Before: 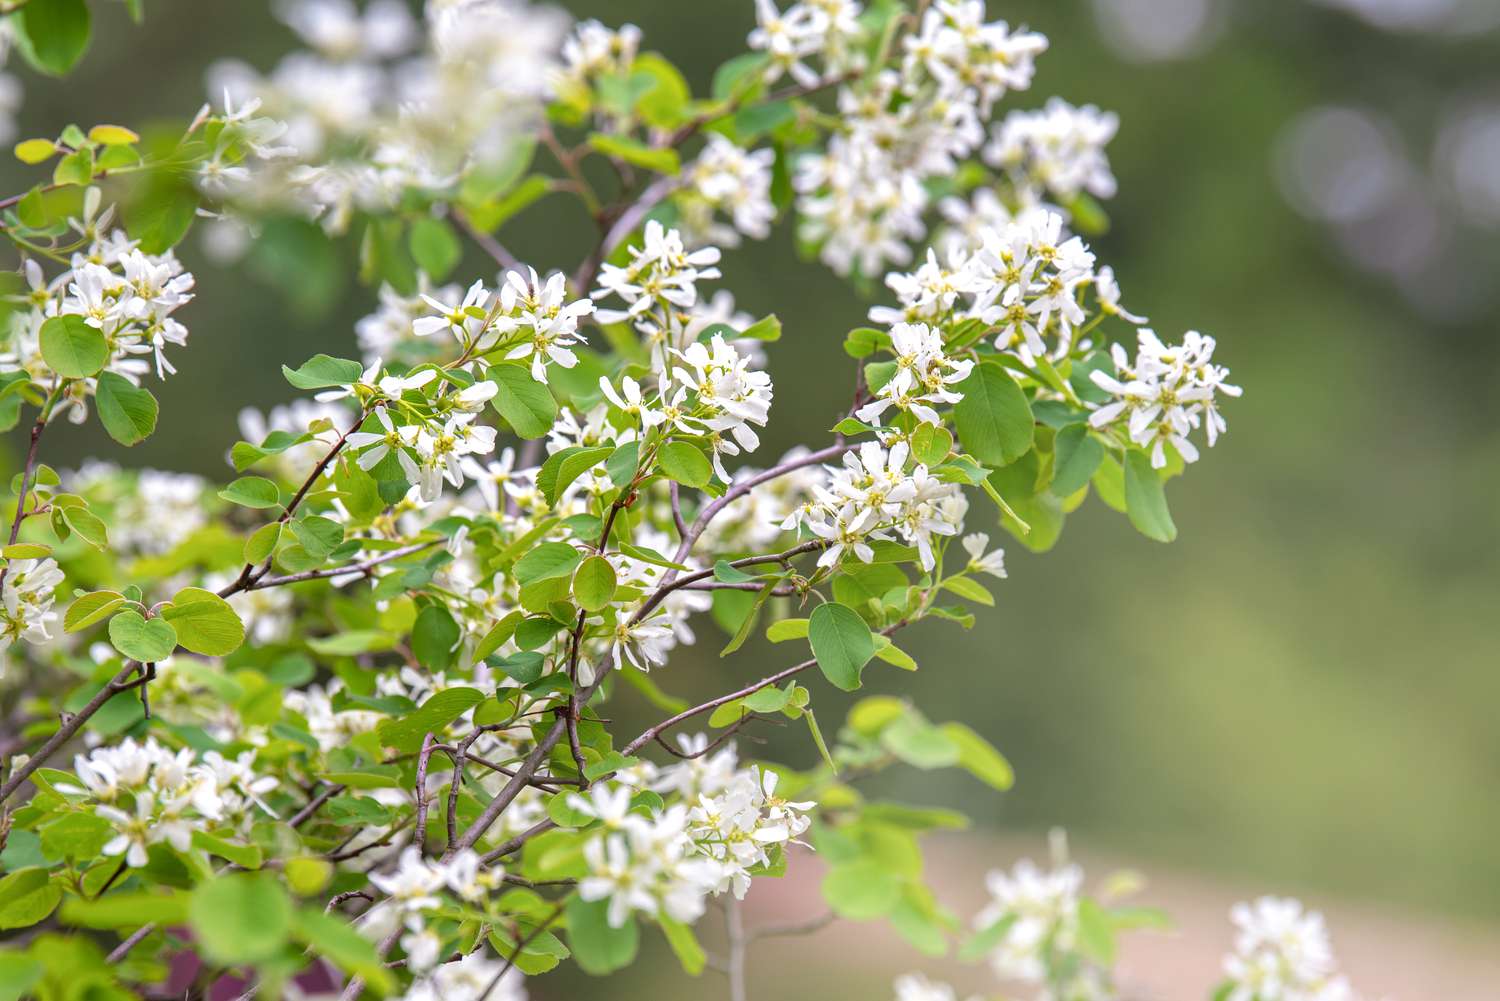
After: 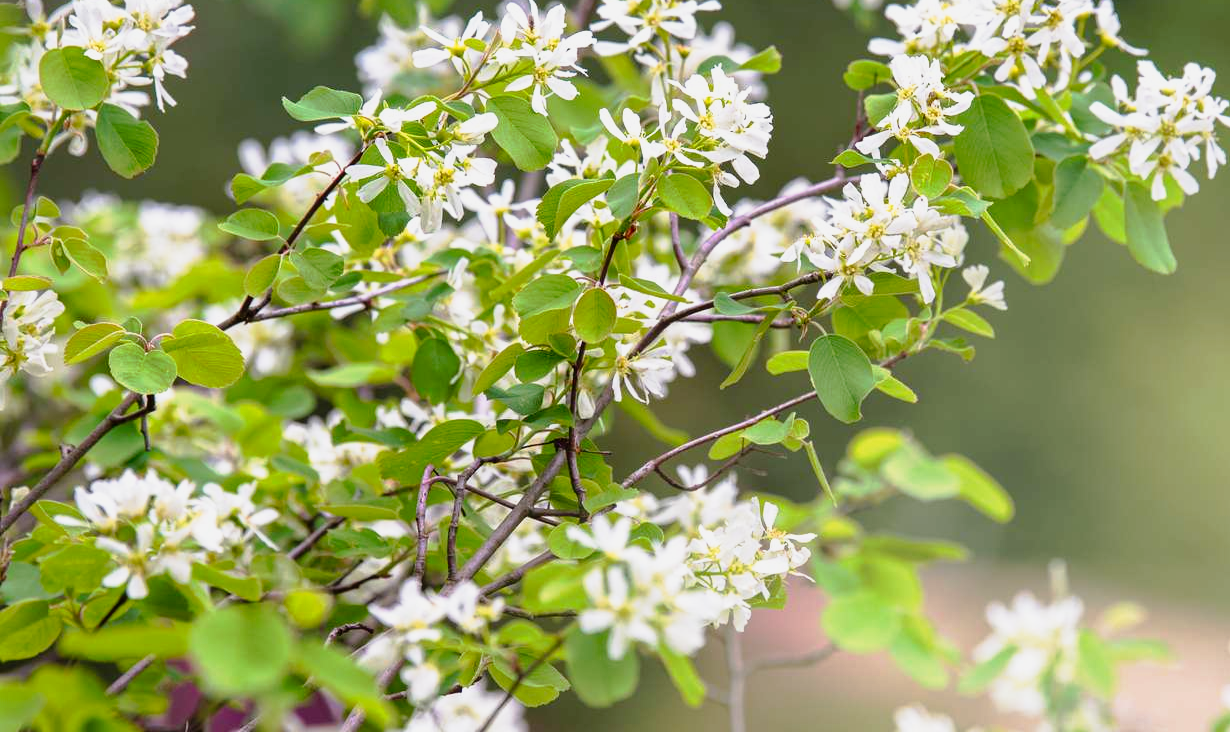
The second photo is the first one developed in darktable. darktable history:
tone curve: curves: ch0 [(0, 0) (0.105, 0.068) (0.195, 0.162) (0.283, 0.283) (0.384, 0.404) (0.485, 0.531) (0.638, 0.681) (0.795, 0.879) (1, 0.977)]; ch1 [(0, 0) (0.161, 0.092) (0.35, 0.33) (0.379, 0.401) (0.456, 0.469) (0.504, 0.5) (0.512, 0.514) (0.58, 0.597) (0.635, 0.646) (1, 1)]; ch2 [(0, 0) (0.371, 0.362) (0.437, 0.437) (0.5, 0.5) (0.53, 0.523) (0.56, 0.58) (0.622, 0.606) (1, 1)], preserve colors none
crop: top 26.815%, right 17.951%
color calibration: illuminant same as pipeline (D50), adaptation XYZ, x 0.345, y 0.359, temperature 5008.26 K
exposure: exposure -0.171 EV, compensate highlight preservation false
